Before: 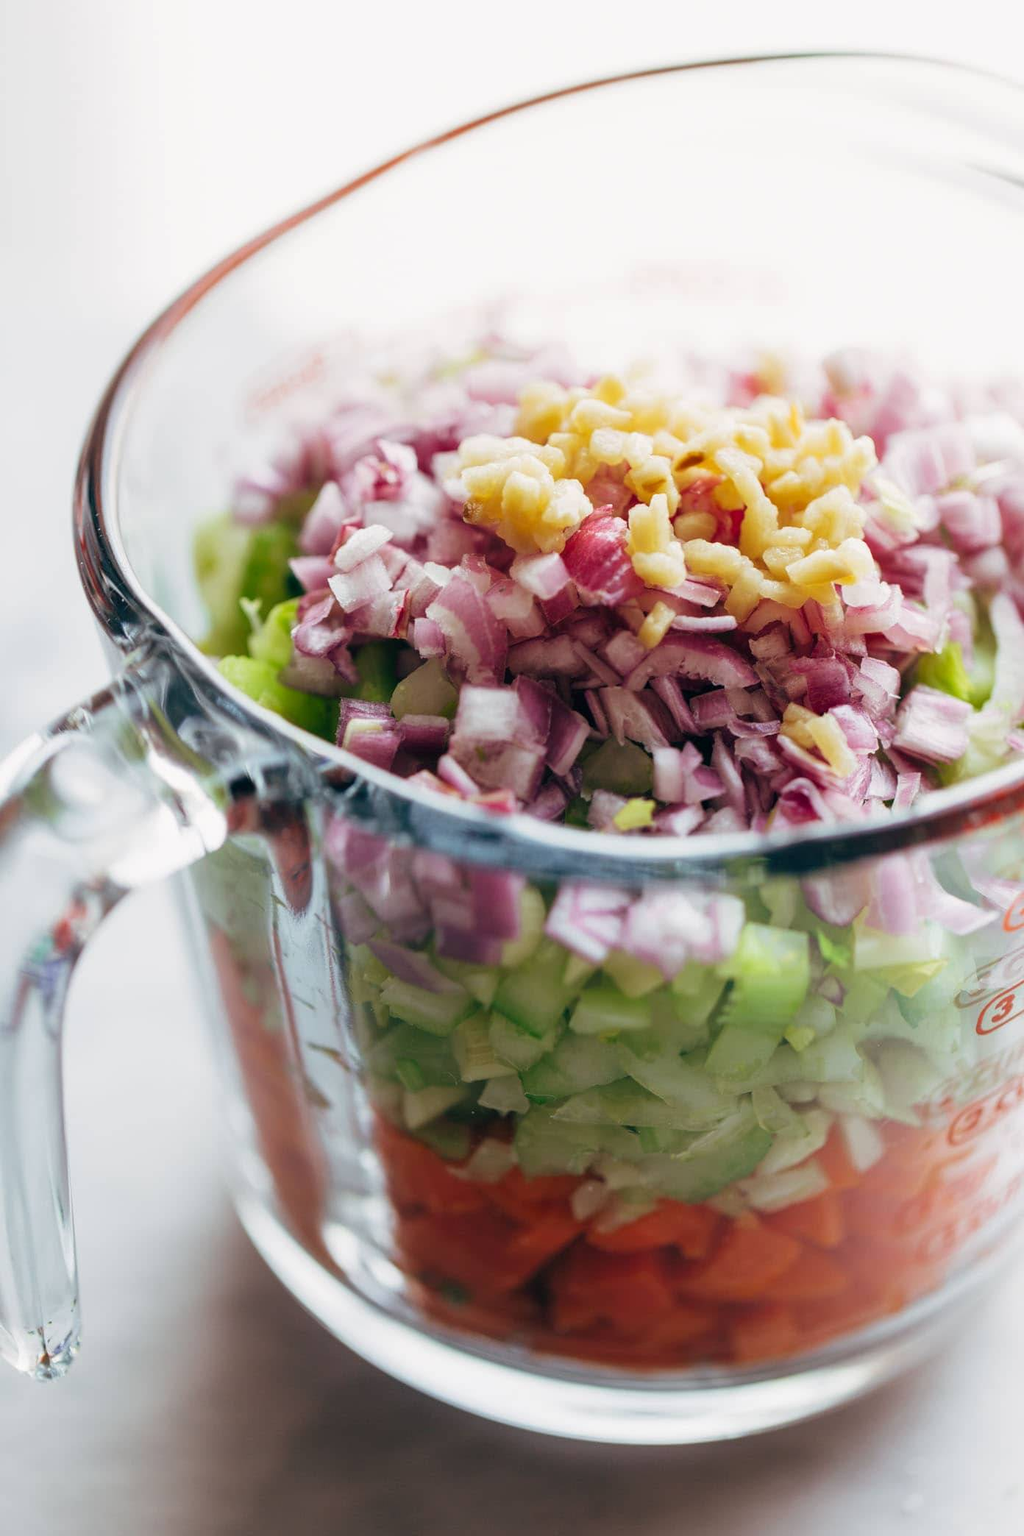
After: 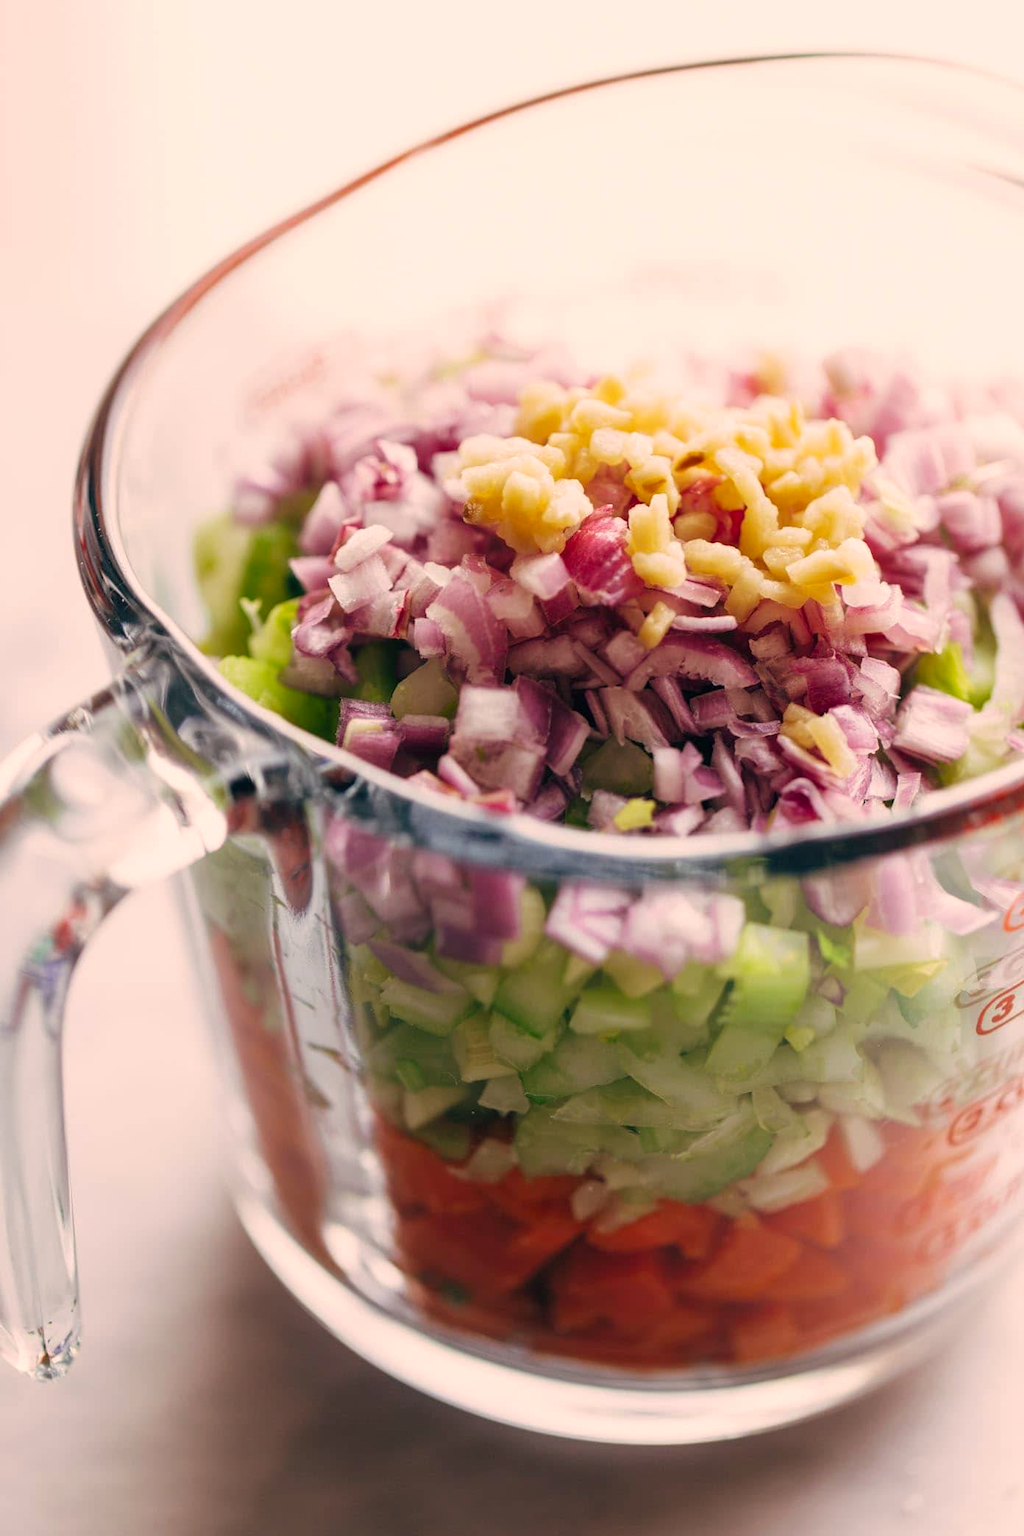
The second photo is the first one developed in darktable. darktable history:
color correction: highlights a* 11.5, highlights b* 12.07
